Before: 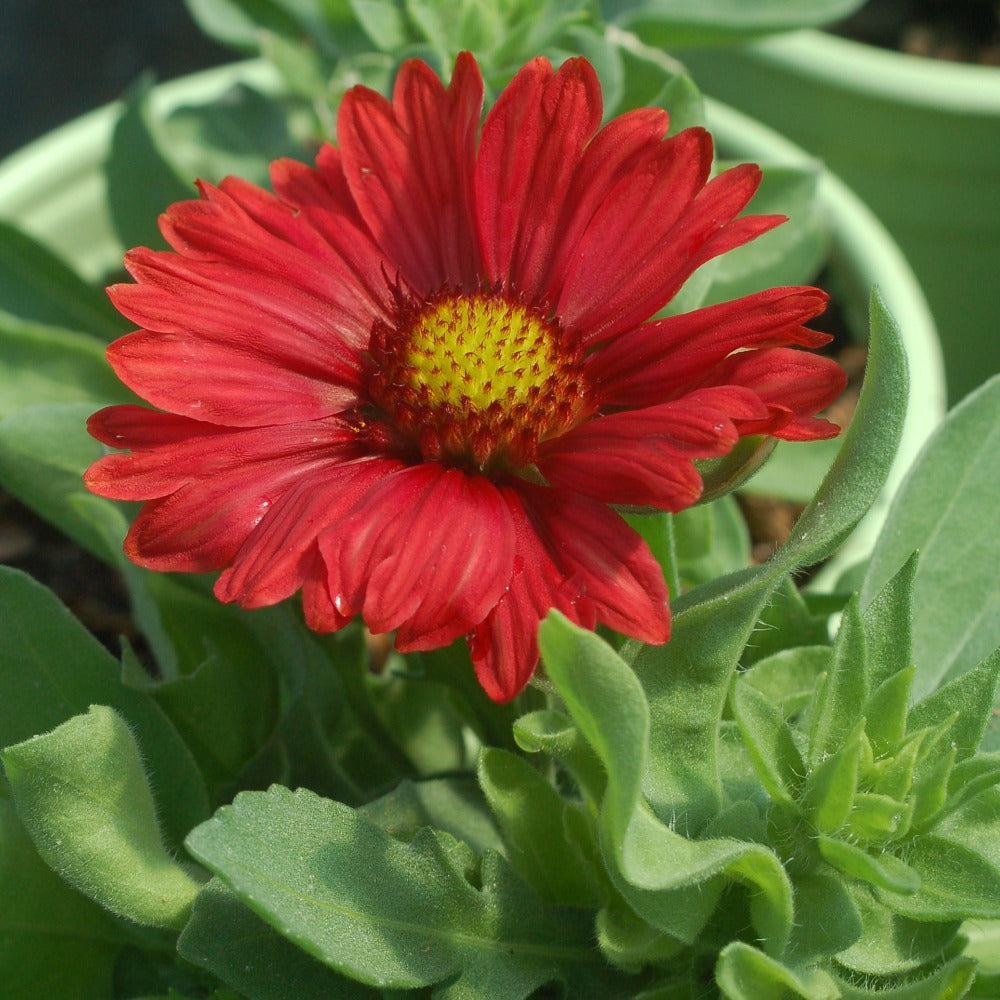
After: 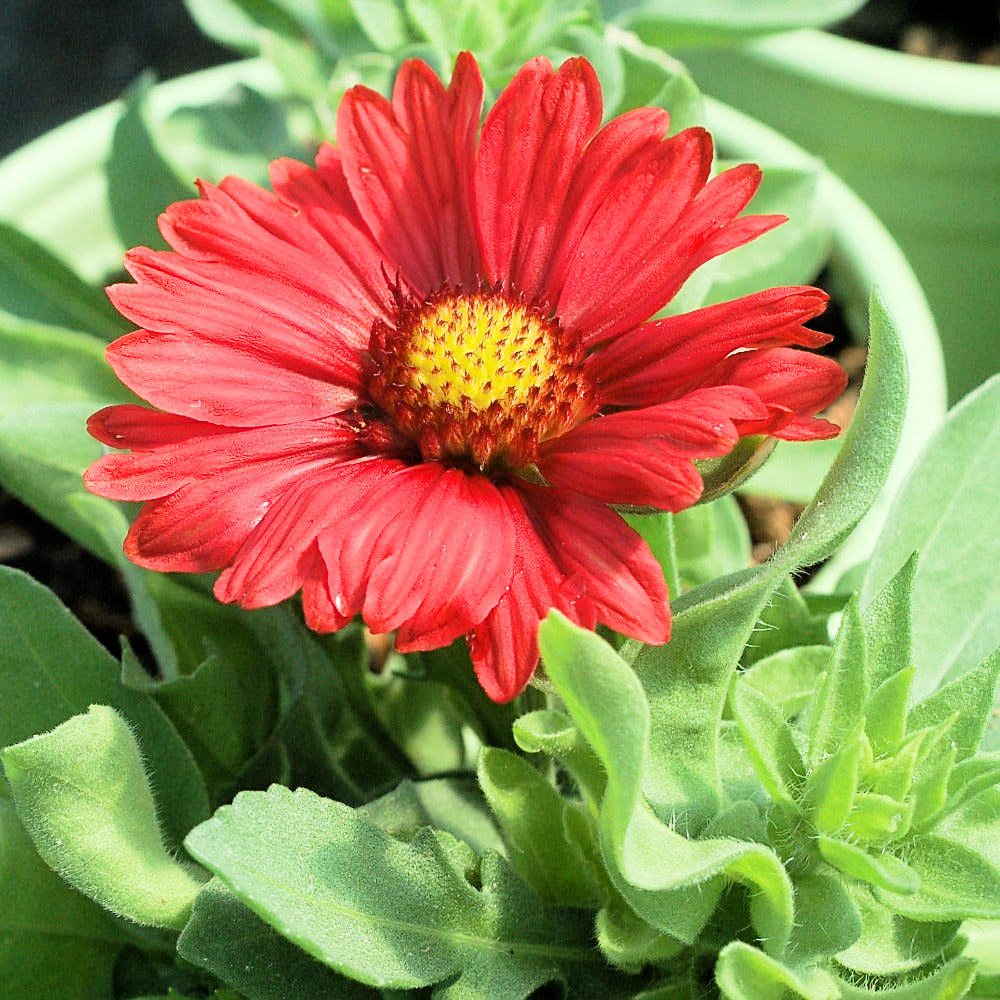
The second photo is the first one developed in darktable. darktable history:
exposure: exposure 1.159 EV, compensate exposure bias true, compensate highlight preservation false
sharpen: on, module defaults
filmic rgb: black relative exposure -5 EV, white relative exposure 3.99 EV, hardness 2.9, contrast 1.494
